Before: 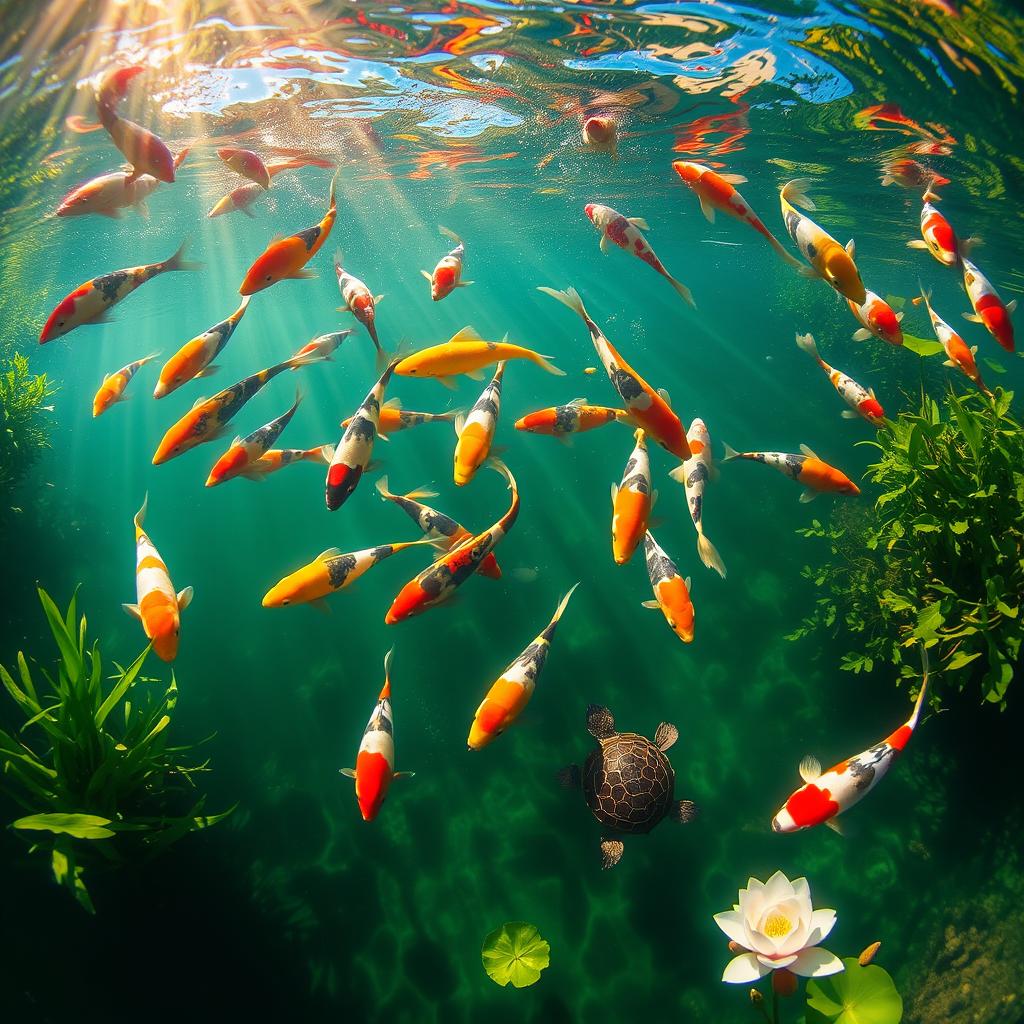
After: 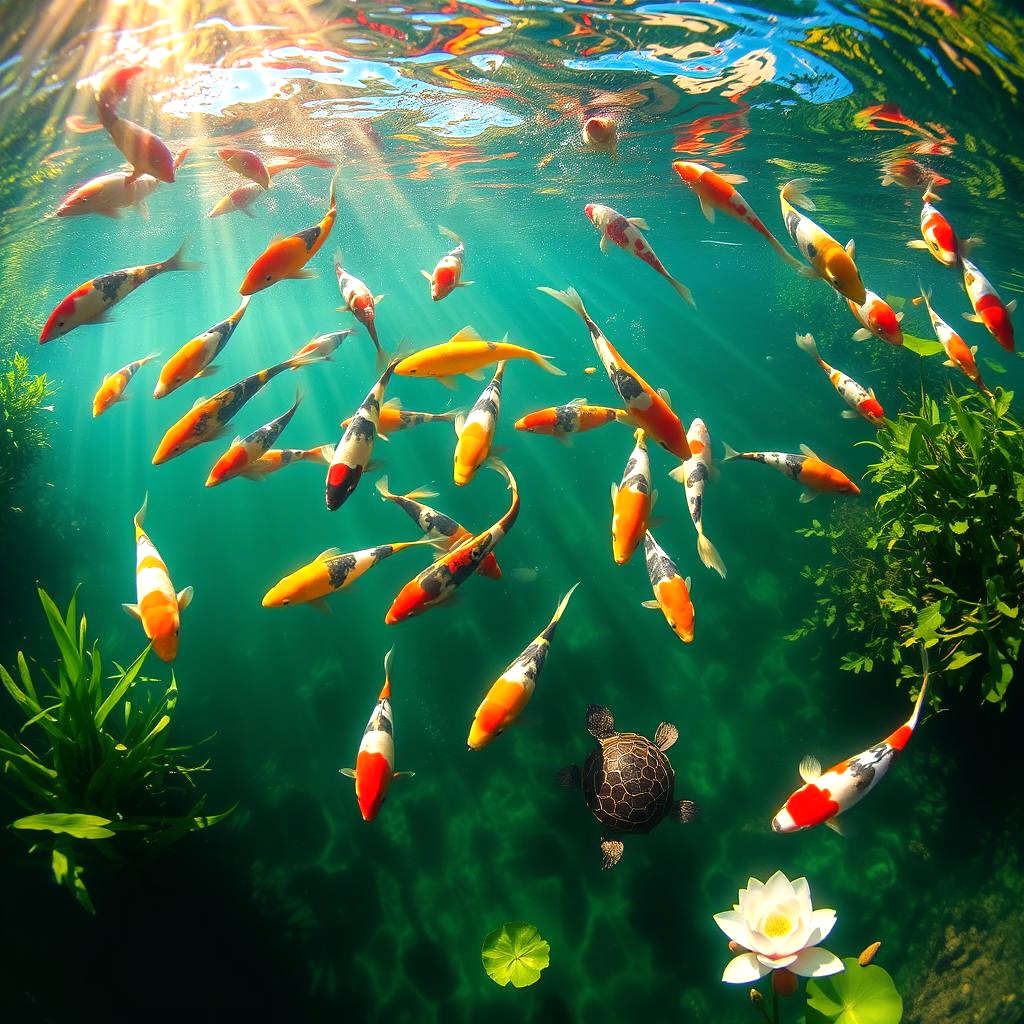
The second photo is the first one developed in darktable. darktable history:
tone equalizer: -8 EV -0.392 EV, -7 EV -0.396 EV, -6 EV -0.357 EV, -5 EV -0.238 EV, -3 EV 0.192 EV, -2 EV 0.338 EV, -1 EV 0.37 EV, +0 EV 0.411 EV
